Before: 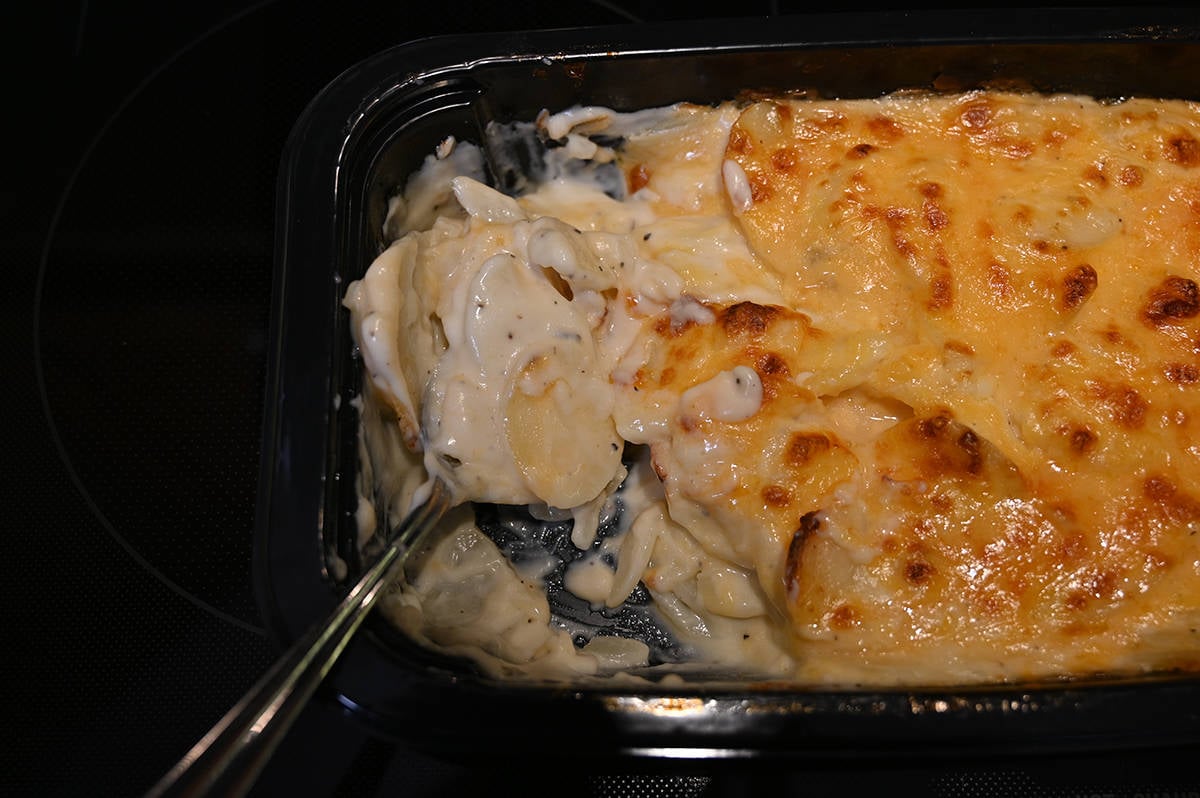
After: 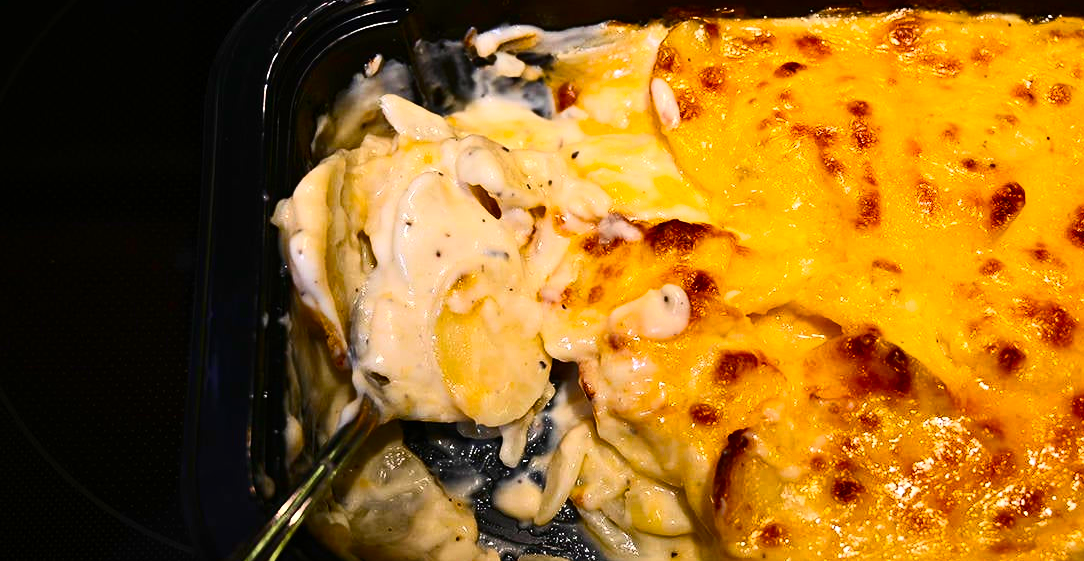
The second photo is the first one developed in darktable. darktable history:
color balance rgb: perceptual saturation grading › global saturation 29.769%, perceptual brilliance grading › global brilliance 11.735%, global vibrance 30.395%
contrast brightness saturation: contrast 0.4, brightness 0.096, saturation 0.208
crop: left 6.017%, top 10.353%, right 3.613%, bottom 19.251%
